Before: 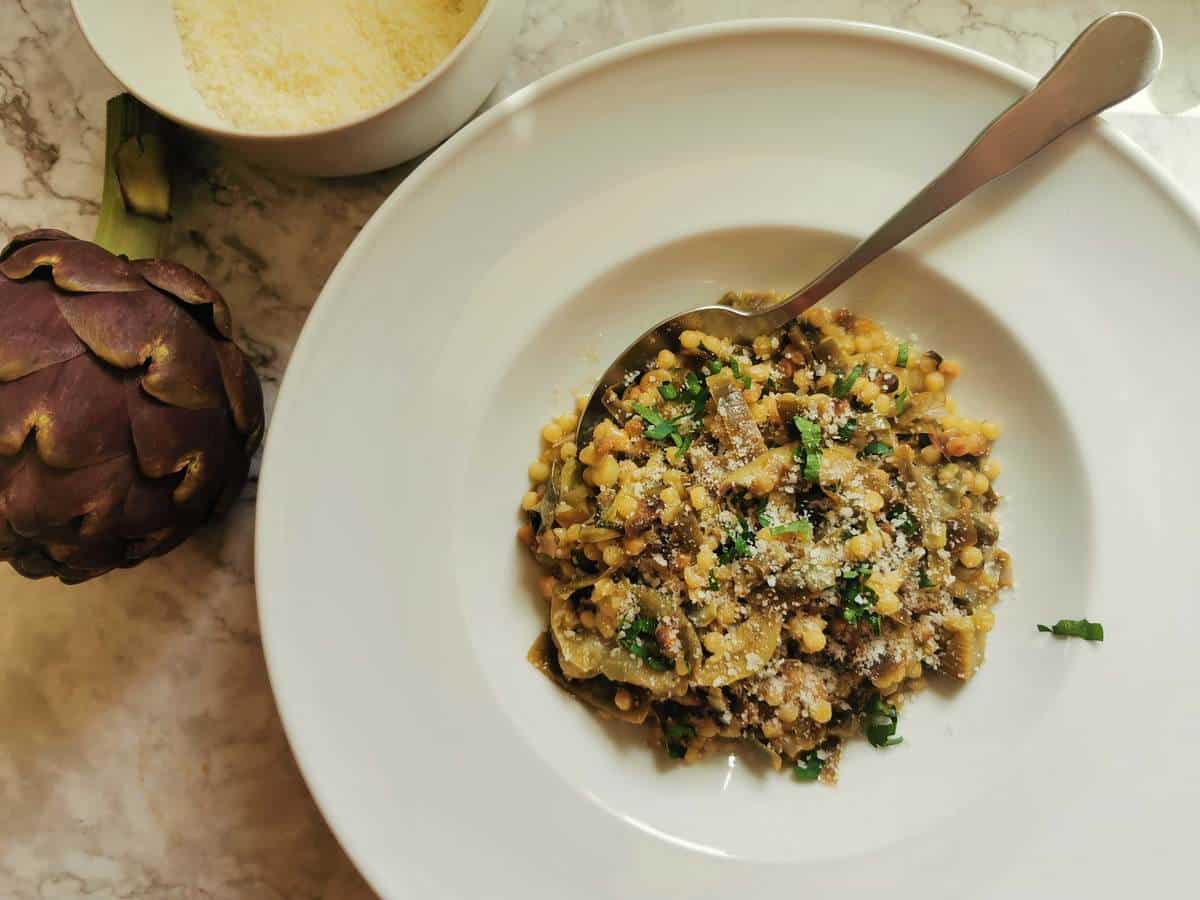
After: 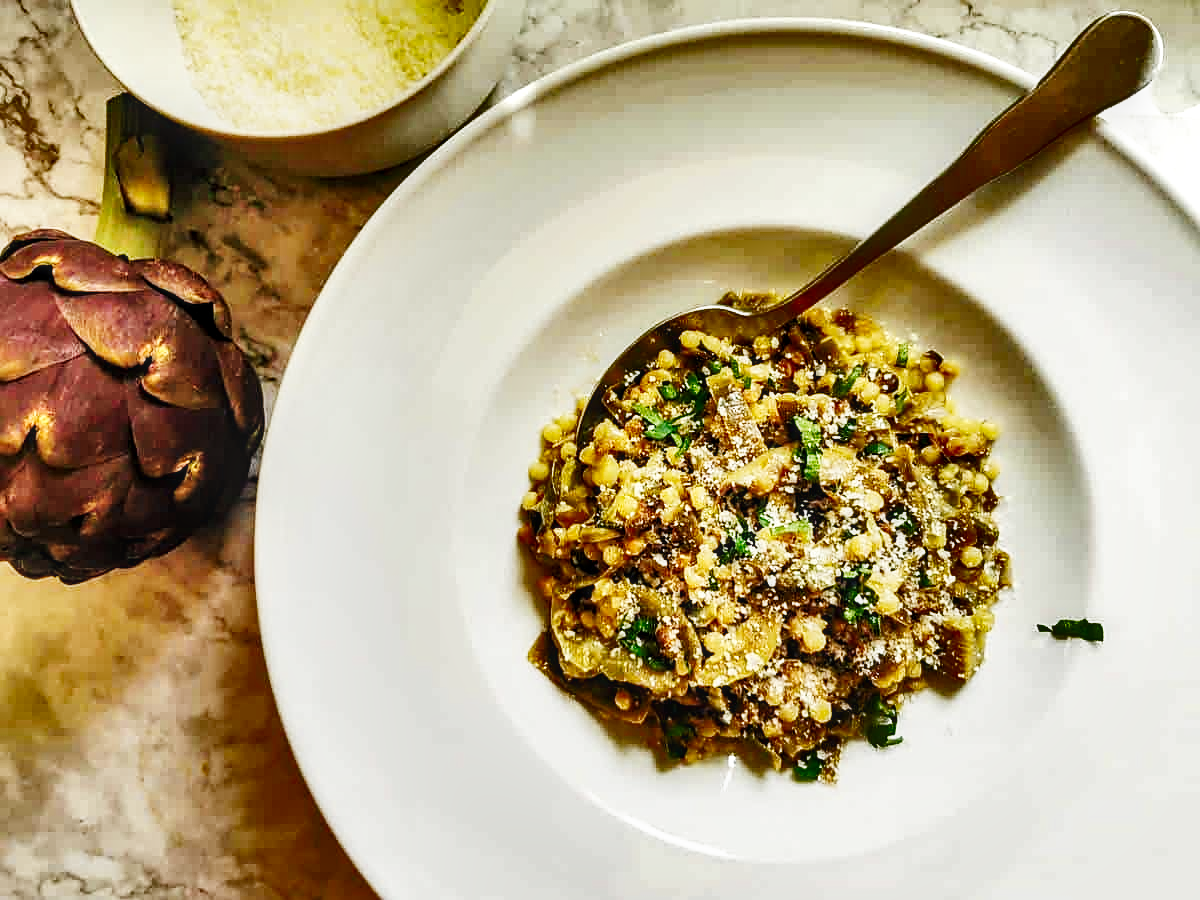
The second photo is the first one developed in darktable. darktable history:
local contrast: detail 130%
sharpen: on, module defaults
shadows and highlights: shadows 24.5, highlights -78.15, soften with gaussian
base curve: curves: ch0 [(0, 0.003) (0.001, 0.002) (0.006, 0.004) (0.02, 0.022) (0.048, 0.086) (0.094, 0.234) (0.162, 0.431) (0.258, 0.629) (0.385, 0.8) (0.548, 0.918) (0.751, 0.988) (1, 1)], preserve colors none
